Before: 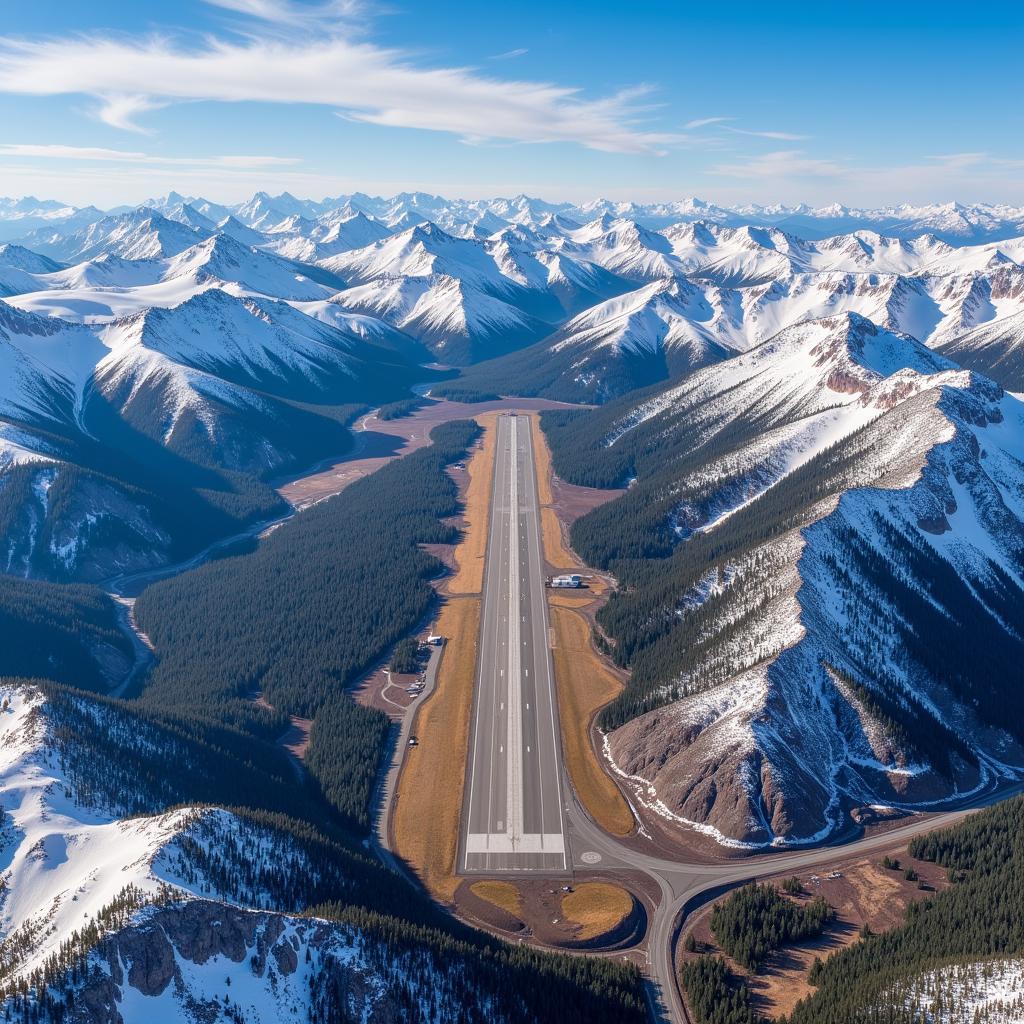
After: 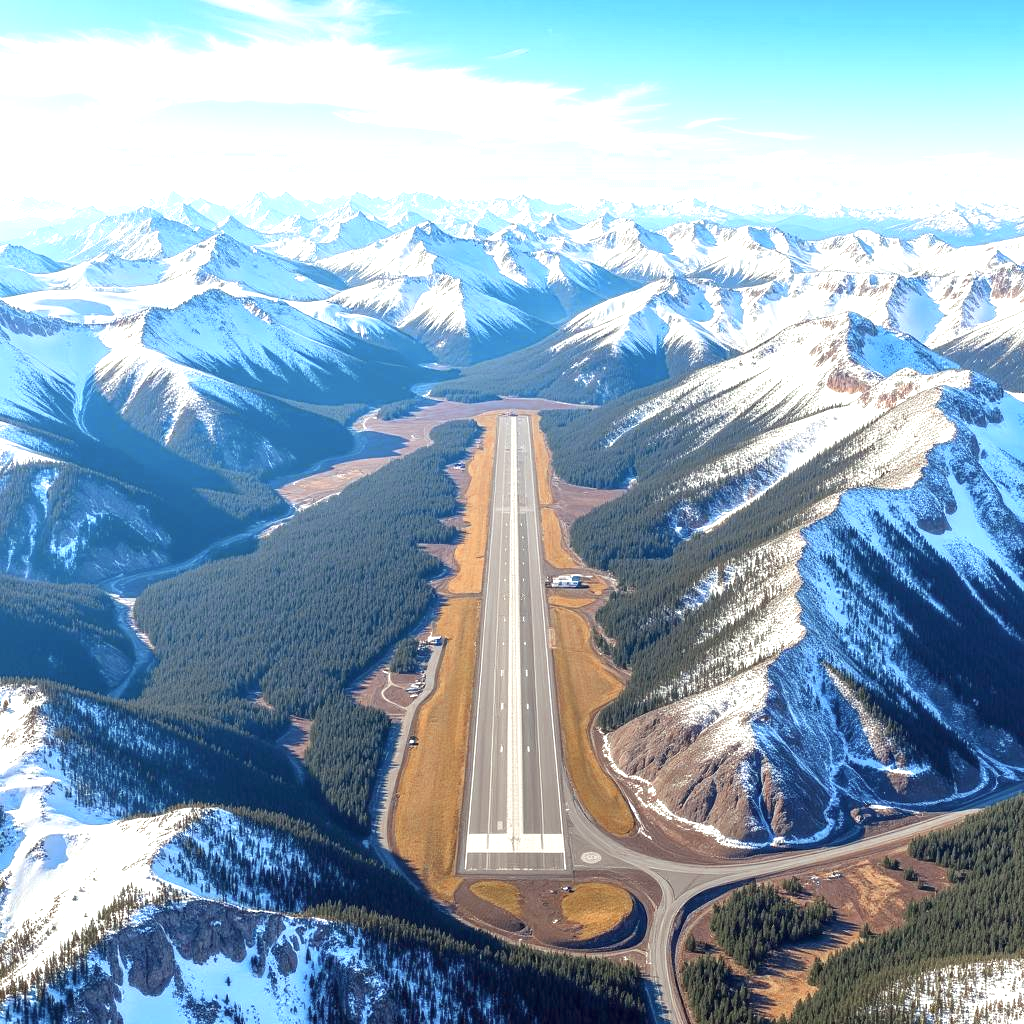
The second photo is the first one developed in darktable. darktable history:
exposure: black level correction 0, exposure 1 EV, compensate exposure bias true, compensate highlight preservation false
tone equalizer: -7 EV 0.18 EV, -6 EV 0.12 EV, -5 EV 0.08 EV, -4 EV 0.04 EV, -2 EV -0.02 EV, -1 EV -0.04 EV, +0 EV -0.06 EV, luminance estimator HSV value / RGB max
color correction: highlights a* -4.28, highlights b* 6.53
color zones: curves: ch0 [(0, 0.5) (0.125, 0.4) (0.25, 0.5) (0.375, 0.4) (0.5, 0.4) (0.625, 0.6) (0.75, 0.6) (0.875, 0.5)]; ch1 [(0, 0.4) (0.125, 0.5) (0.25, 0.4) (0.375, 0.4) (0.5, 0.4) (0.625, 0.4) (0.75, 0.5) (0.875, 0.4)]; ch2 [(0, 0.6) (0.125, 0.5) (0.25, 0.5) (0.375, 0.6) (0.5, 0.6) (0.625, 0.5) (0.75, 0.5) (0.875, 0.5)]
